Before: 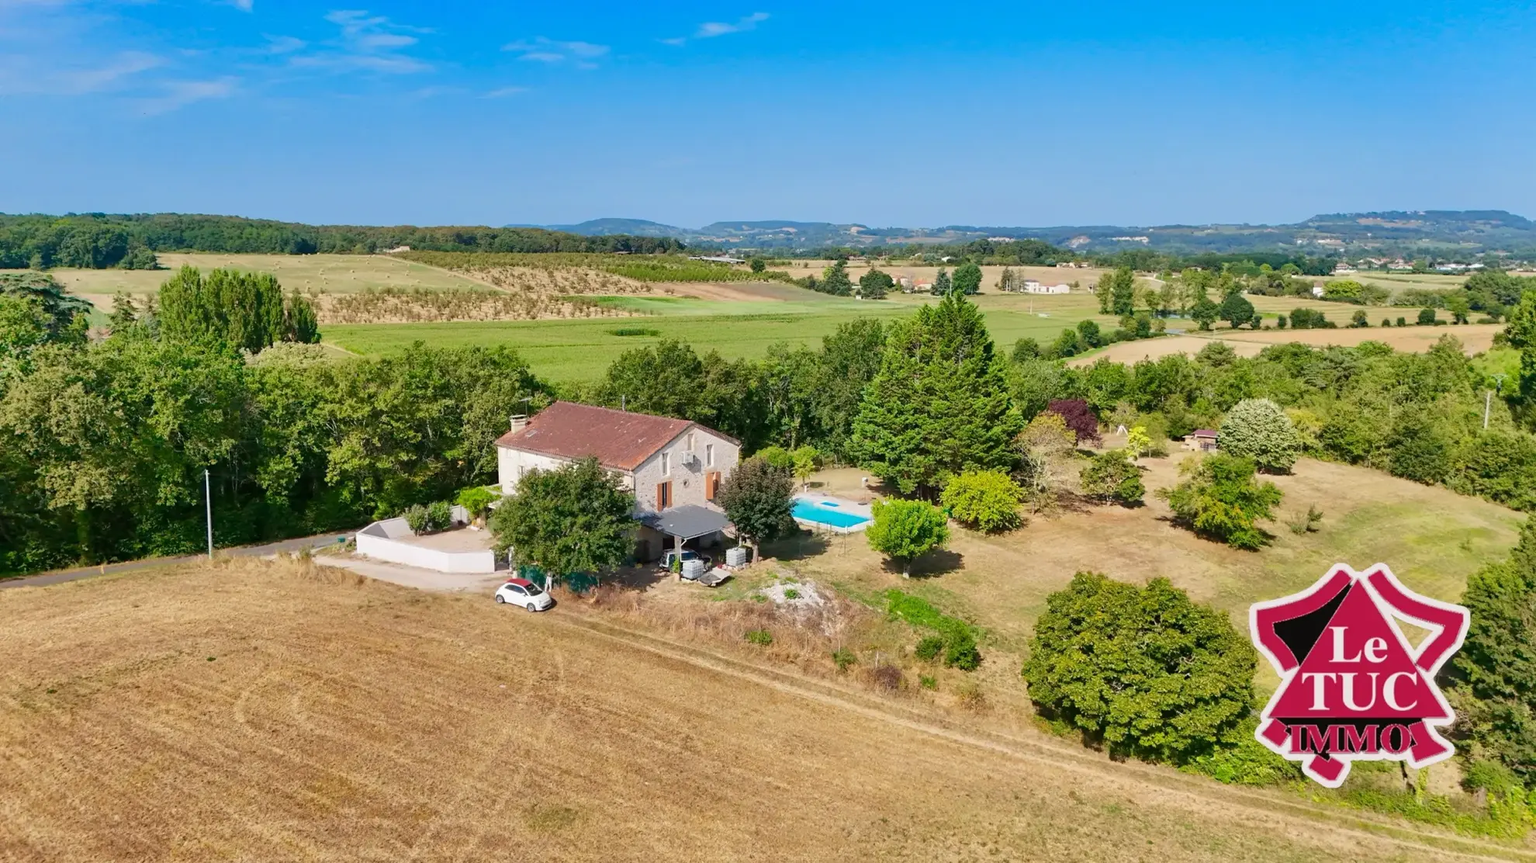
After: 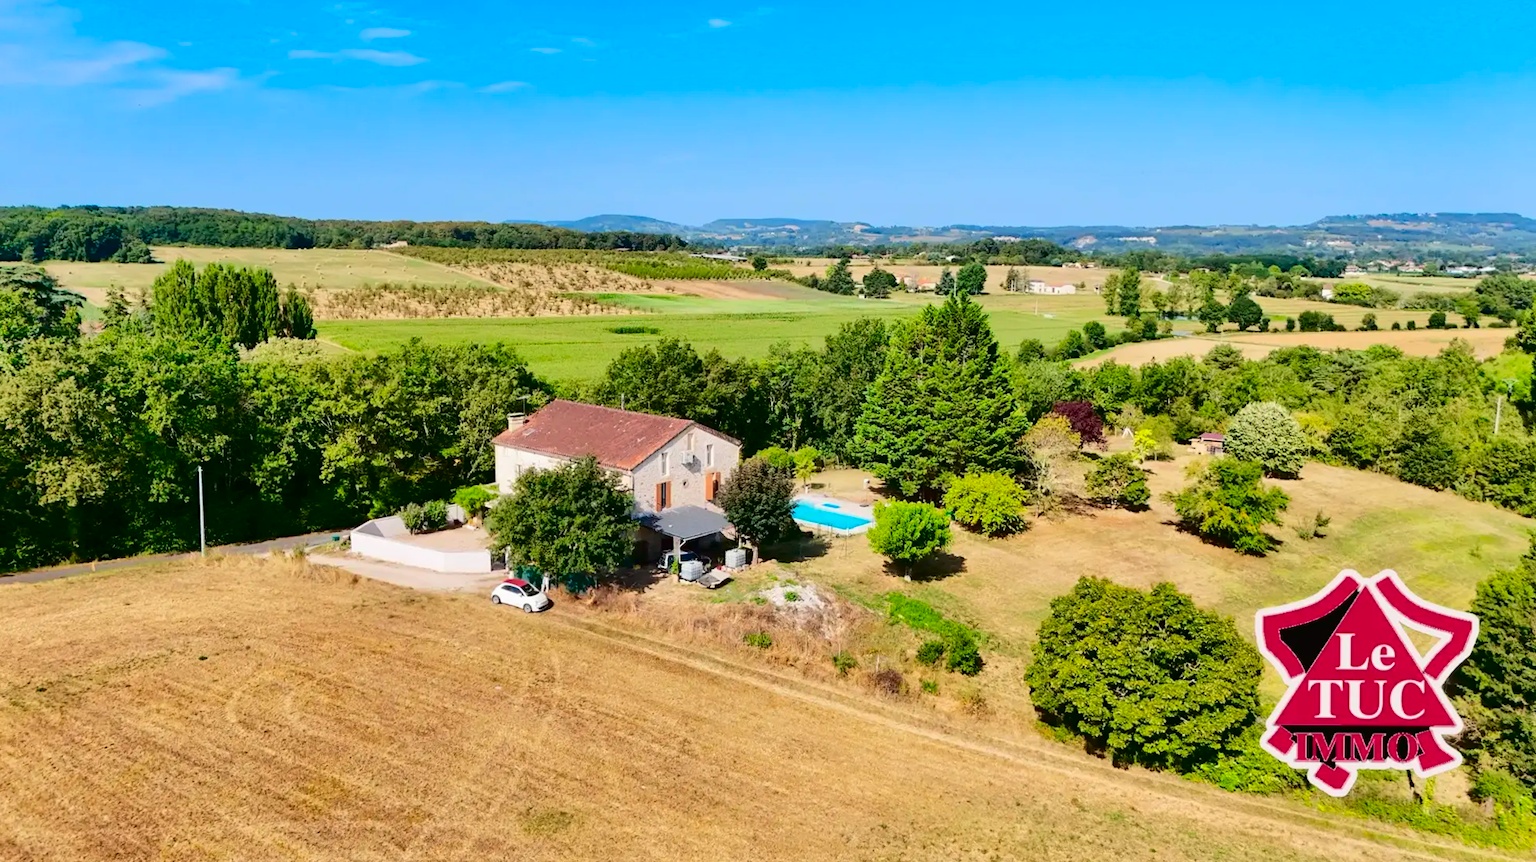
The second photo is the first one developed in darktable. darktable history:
tone curve: curves: ch0 [(0, 0) (0.003, 0.016) (0.011, 0.015) (0.025, 0.017) (0.044, 0.026) (0.069, 0.034) (0.1, 0.043) (0.136, 0.068) (0.177, 0.119) (0.224, 0.175) (0.277, 0.251) (0.335, 0.328) (0.399, 0.415) (0.468, 0.499) (0.543, 0.58) (0.623, 0.659) (0.709, 0.731) (0.801, 0.807) (0.898, 0.895) (1, 1)], color space Lab, independent channels, preserve colors none
crop and rotate: angle -0.413°
contrast brightness saturation: contrast 0.175, saturation 0.296
